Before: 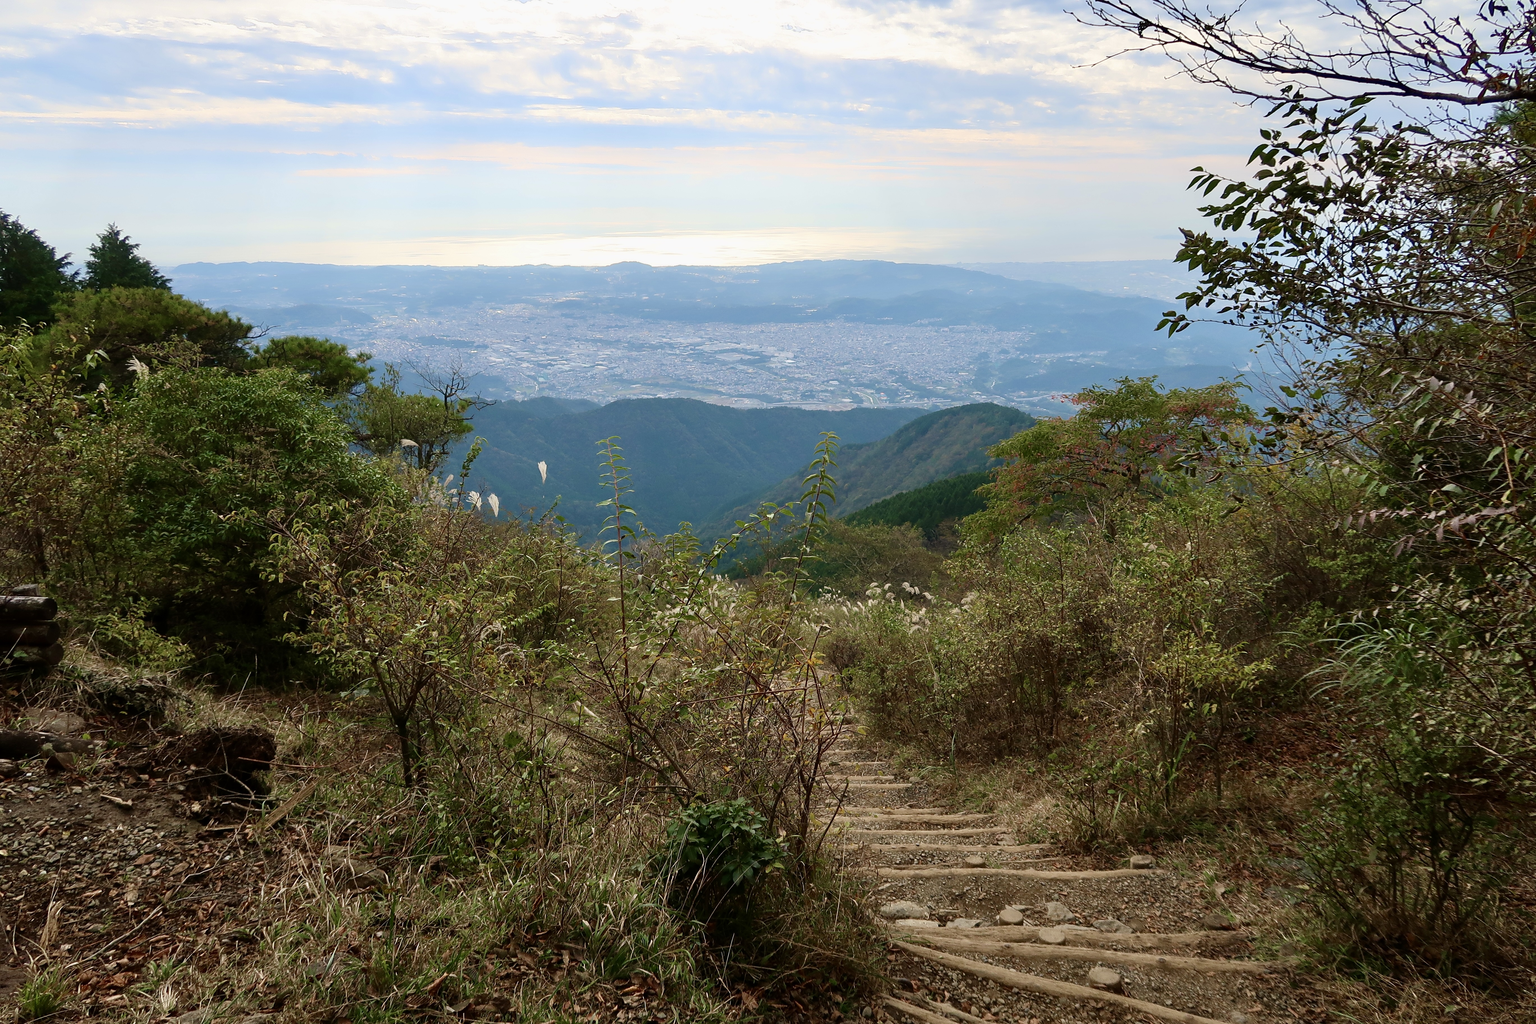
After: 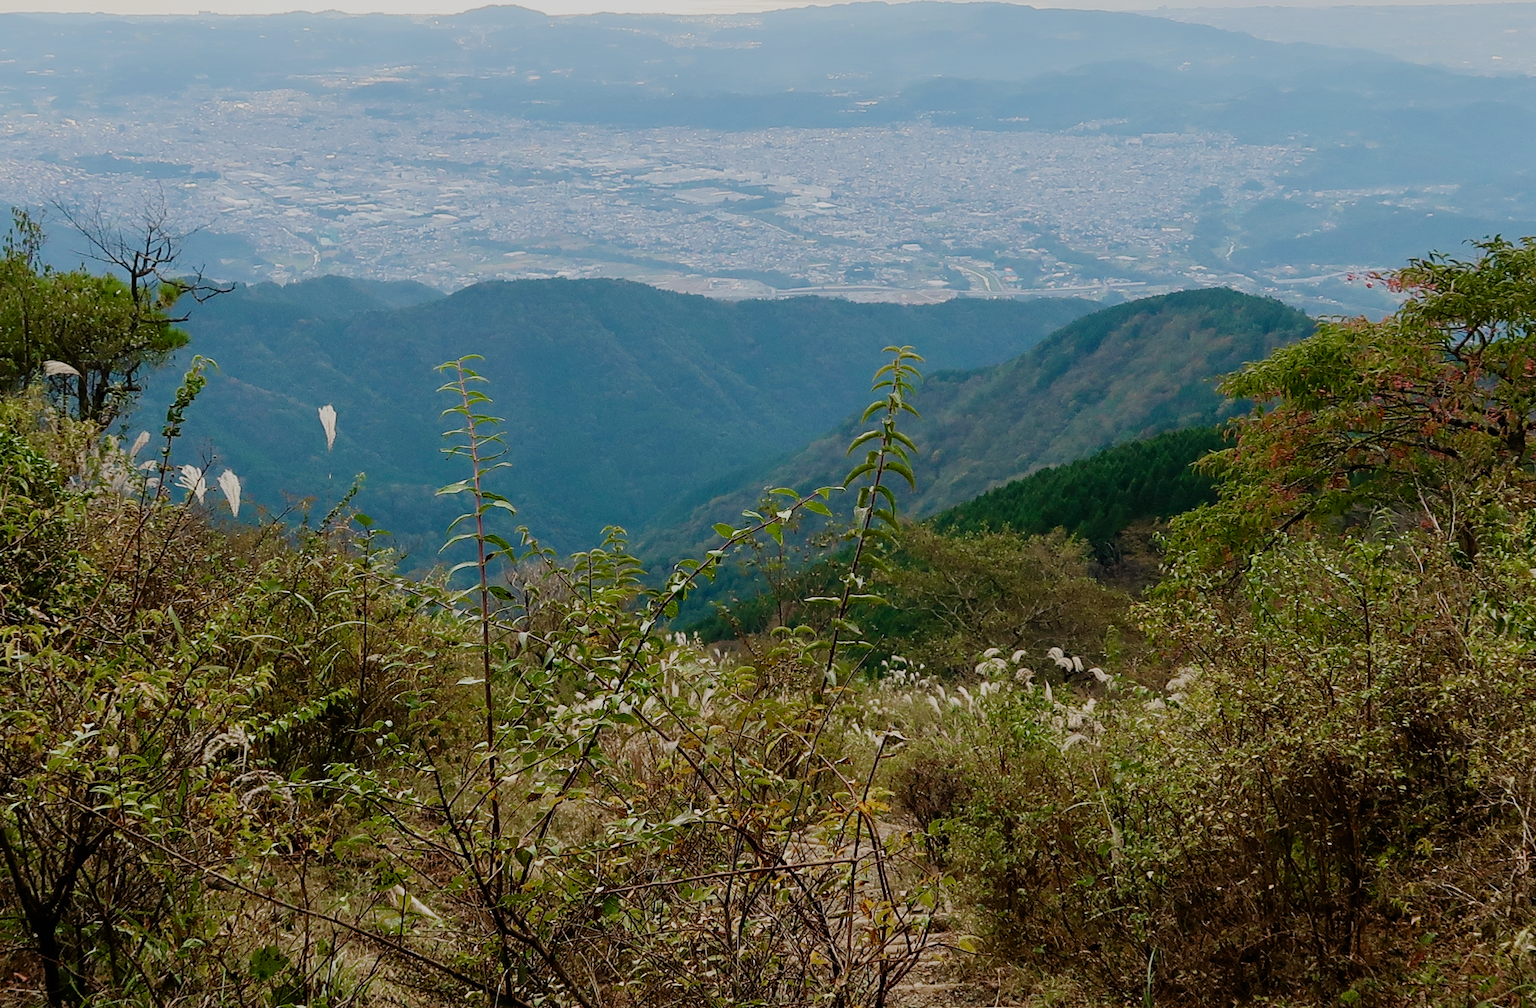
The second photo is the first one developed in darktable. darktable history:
tone equalizer: on, module defaults
crop: left 24.688%, top 25.313%, right 25.38%, bottom 25.458%
filmic rgb: black relative exposure -7.65 EV, white relative exposure 4.56 EV, hardness 3.61, add noise in highlights 0.001, preserve chrominance no, color science v3 (2019), use custom middle-gray values true, contrast in highlights soft
